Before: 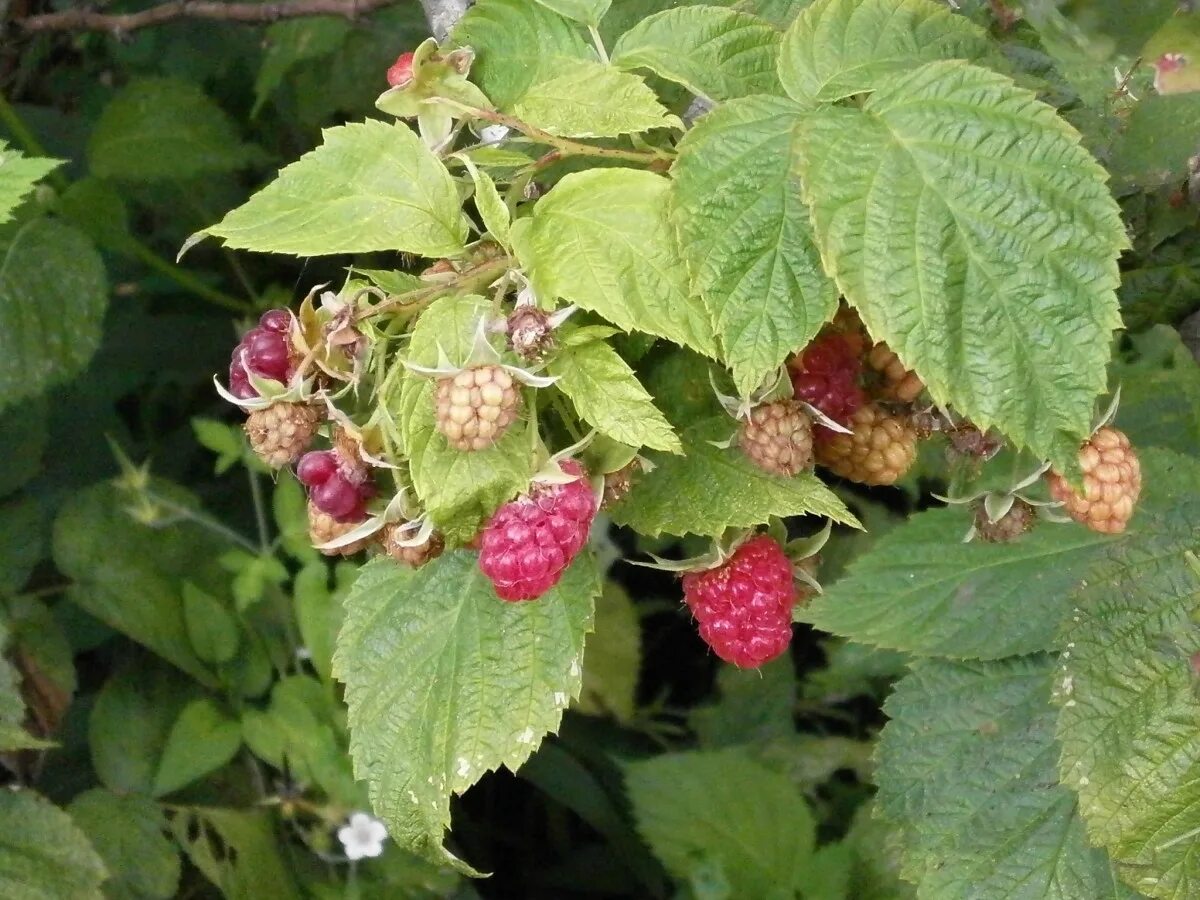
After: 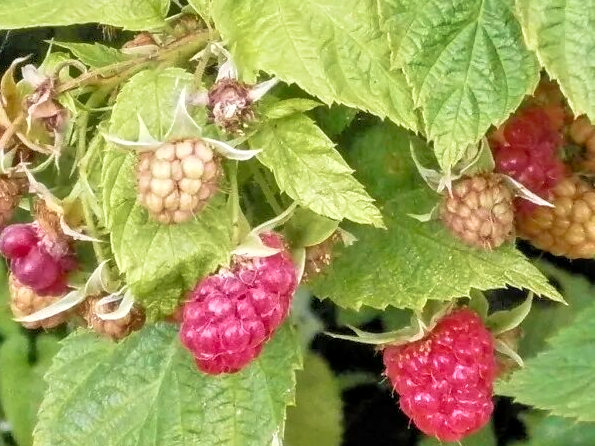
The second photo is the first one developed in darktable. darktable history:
velvia: on, module defaults
local contrast: on, module defaults
tone equalizer: -7 EV 0.141 EV, -6 EV 0.606 EV, -5 EV 1.13 EV, -4 EV 1.34 EV, -3 EV 1.12 EV, -2 EV 0.6 EV, -1 EV 0.163 EV
base curve: curves: ch0 [(0, 0) (0.472, 0.508) (1, 1)], preserve colors none
crop: left 24.955%, top 25.331%, right 25.418%, bottom 25.086%
